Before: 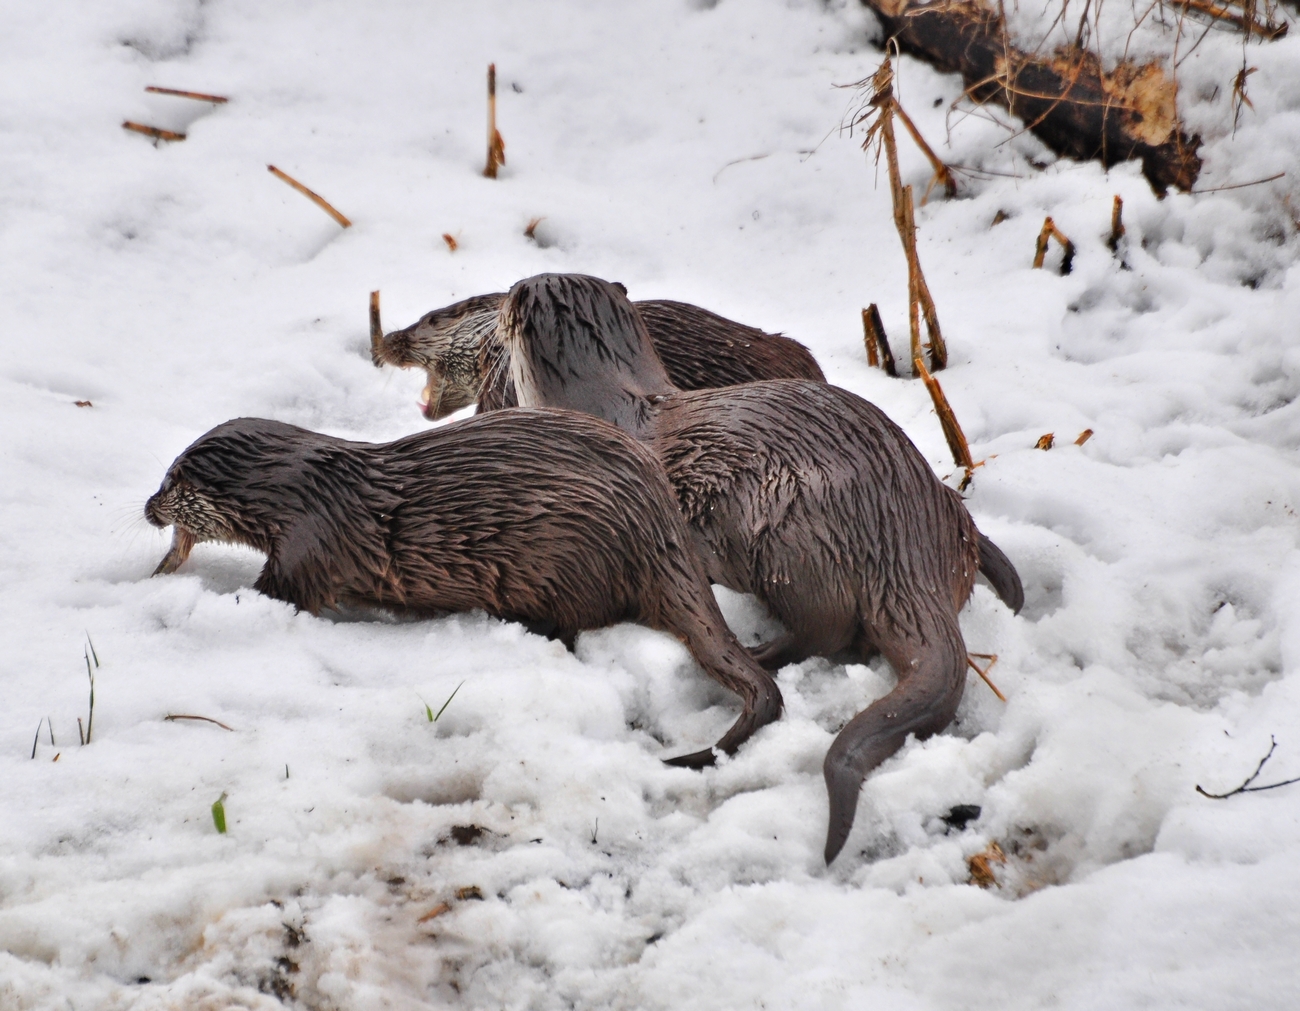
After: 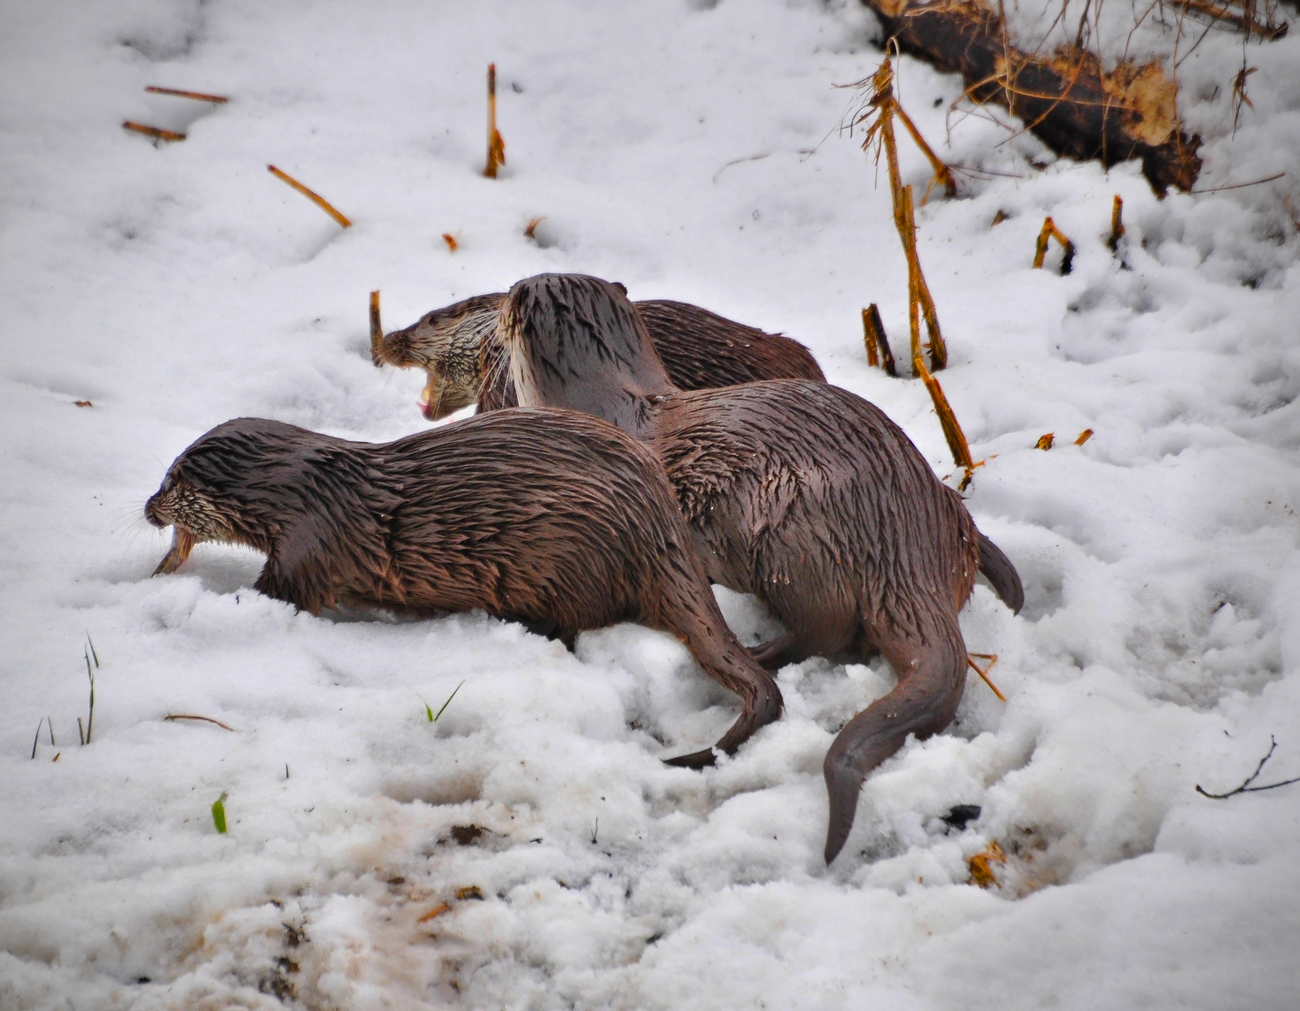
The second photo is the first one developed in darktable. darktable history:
shadows and highlights: shadows 25, white point adjustment -3, highlights -30
color balance rgb: linear chroma grading › global chroma 15%, perceptual saturation grading › global saturation 30%
vignetting: on, module defaults
